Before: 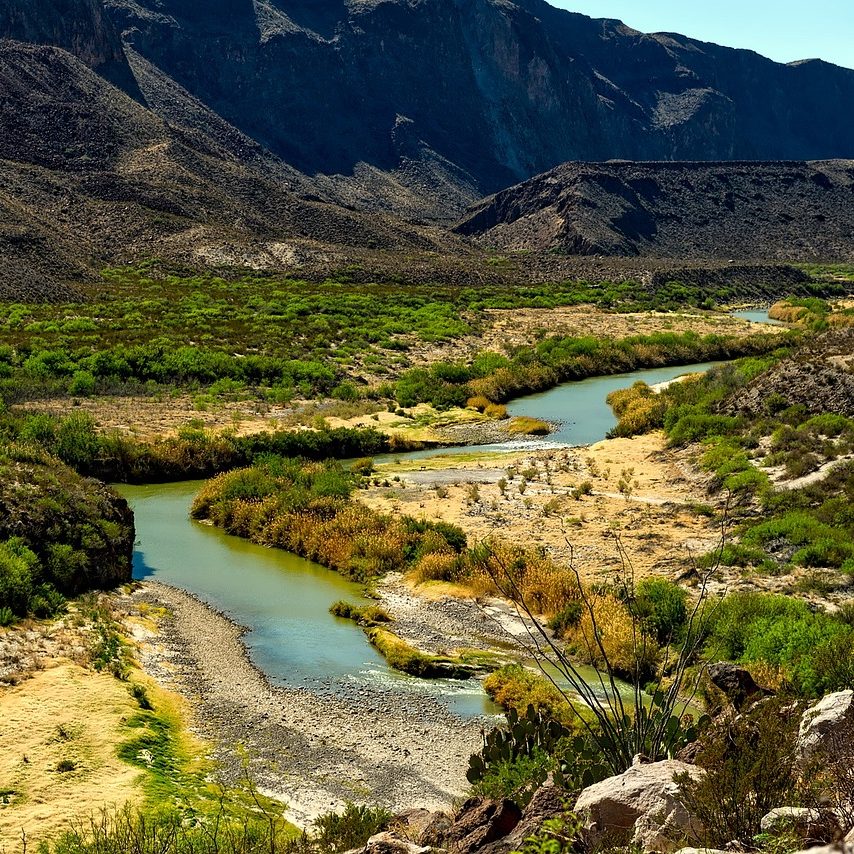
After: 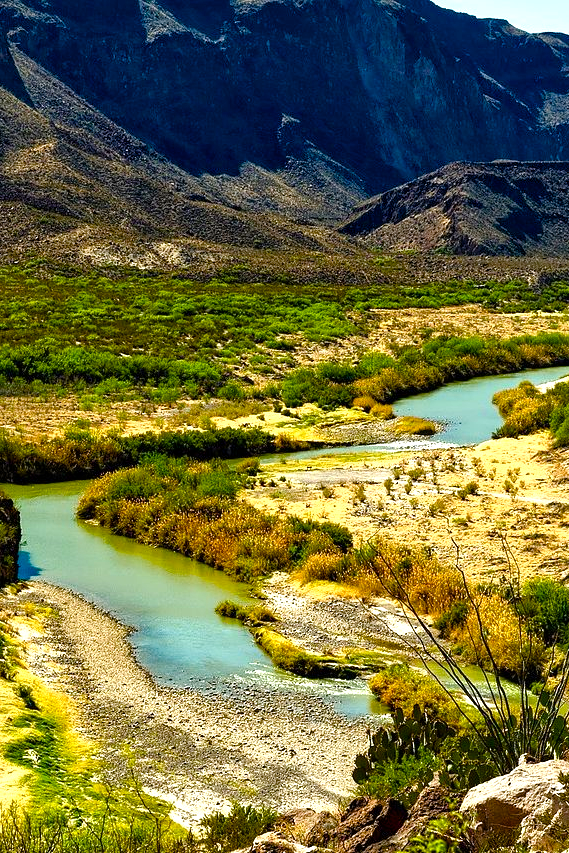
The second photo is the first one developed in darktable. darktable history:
color balance rgb: linear chroma grading › shadows -2.2%, linear chroma grading › highlights -15%, linear chroma grading › global chroma -10%, linear chroma grading › mid-tones -10%, perceptual saturation grading › global saturation 45%, perceptual saturation grading › highlights -50%, perceptual saturation grading › shadows 30%, perceptual brilliance grading › global brilliance 18%, global vibrance 45%
crop and rotate: left 13.409%, right 19.924%
